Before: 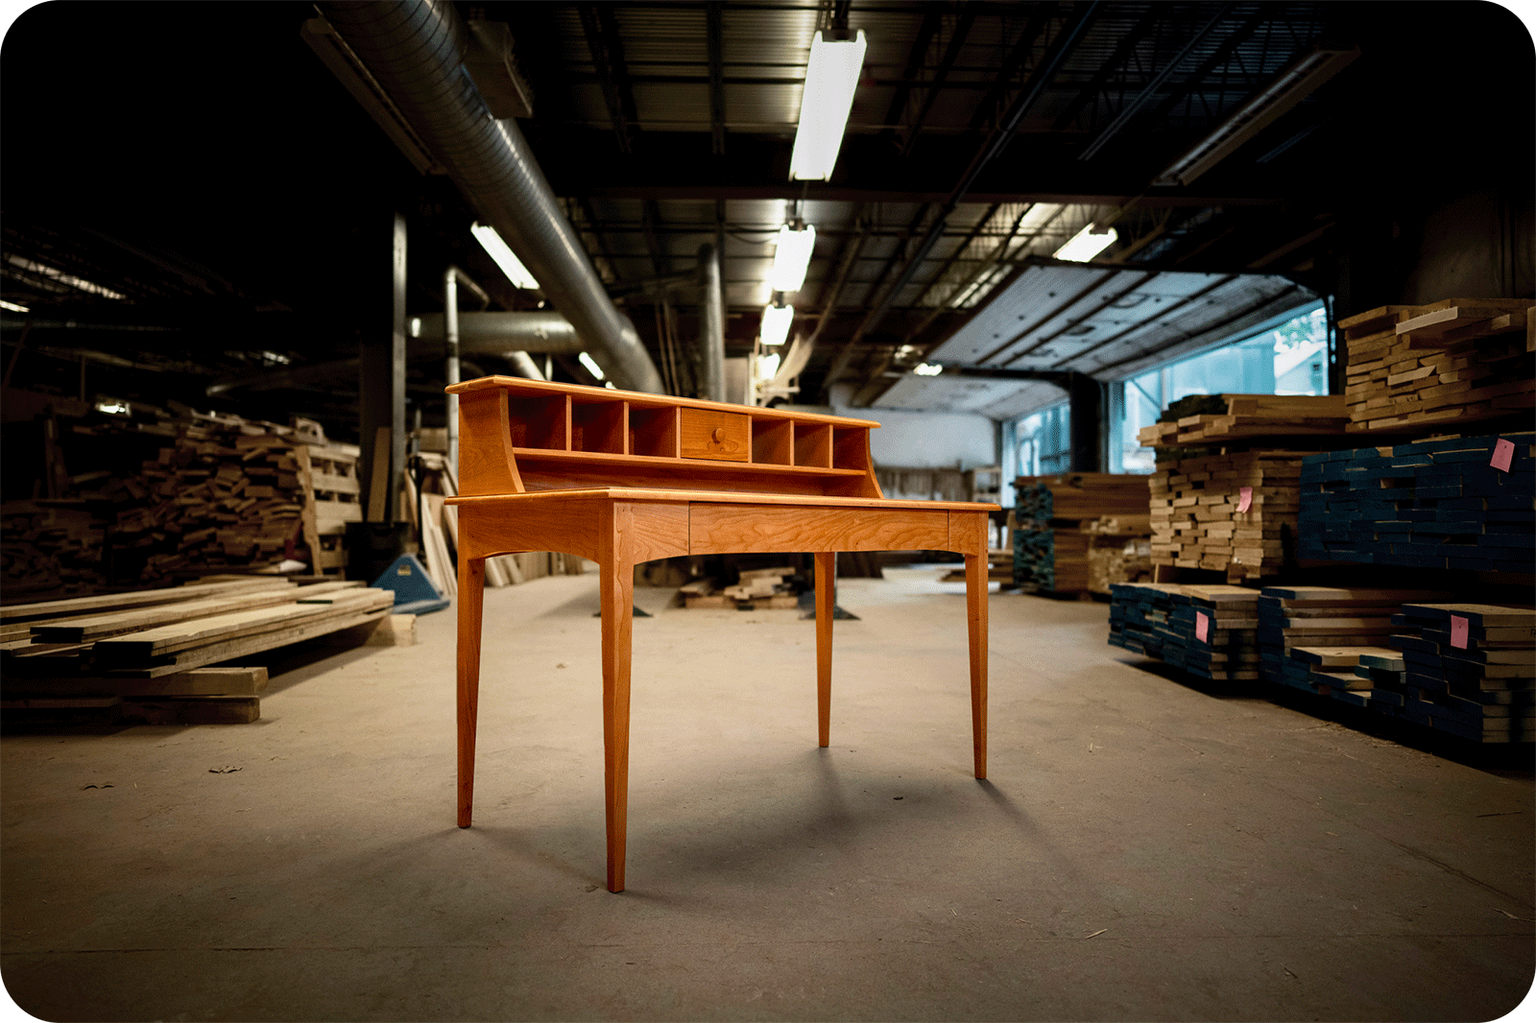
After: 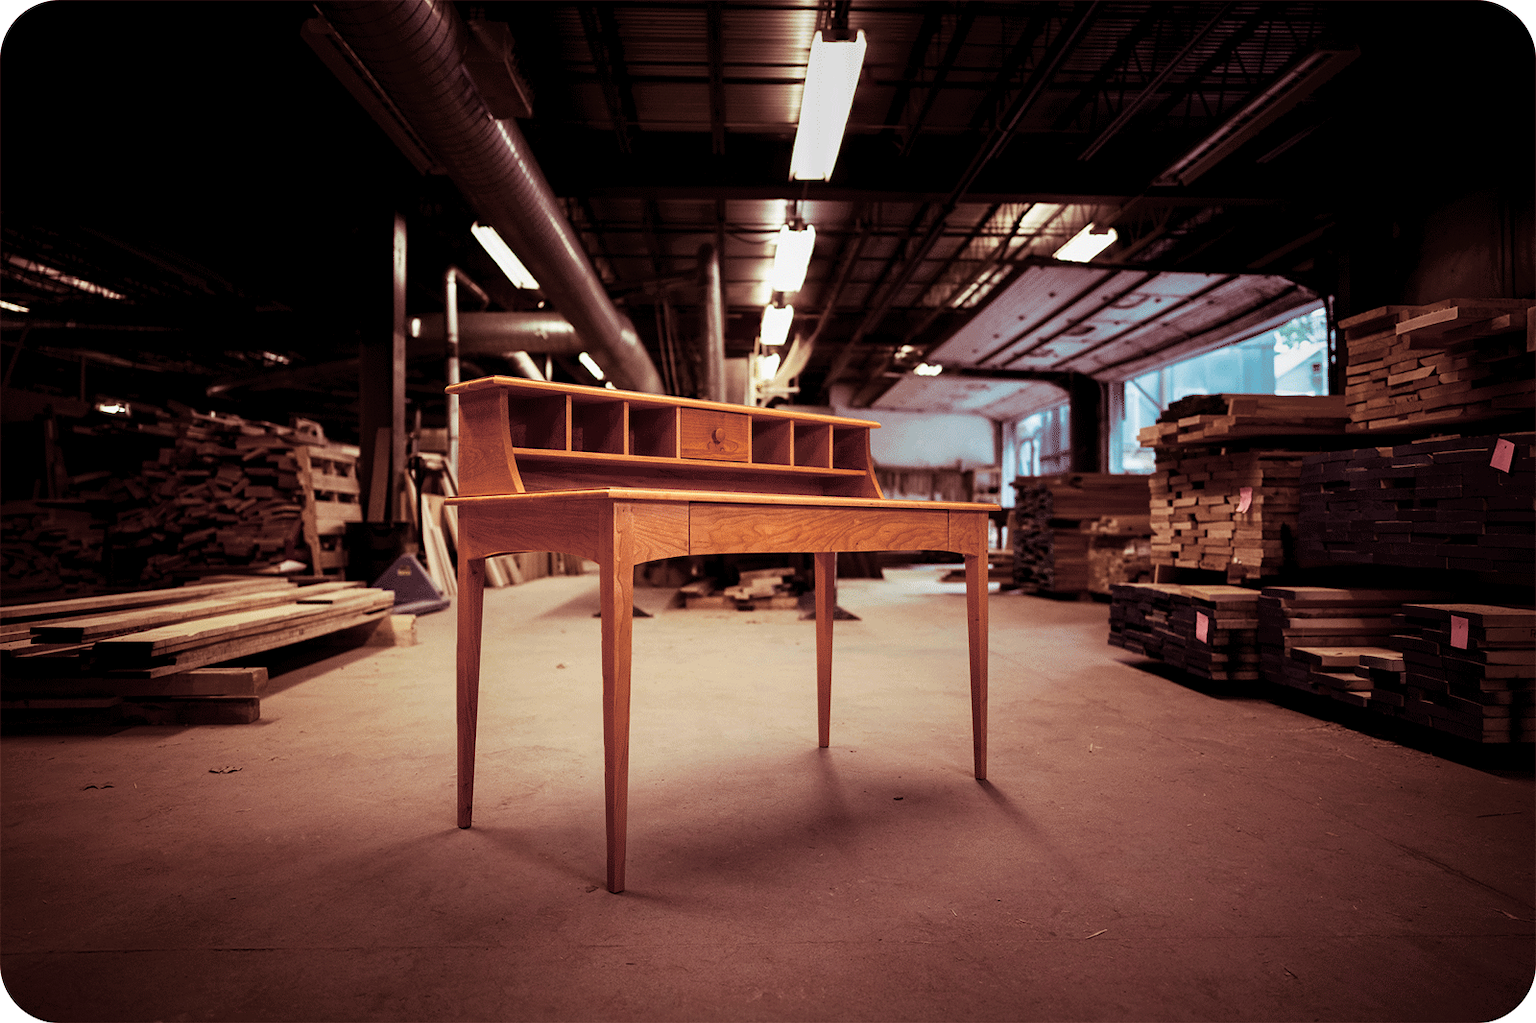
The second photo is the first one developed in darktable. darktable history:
color balance rgb: perceptual saturation grading › global saturation 20%, perceptual saturation grading › highlights -25%, perceptual saturation grading › shadows 25%
split-toning: highlights › hue 187.2°, highlights › saturation 0.83, balance -68.05, compress 56.43%
